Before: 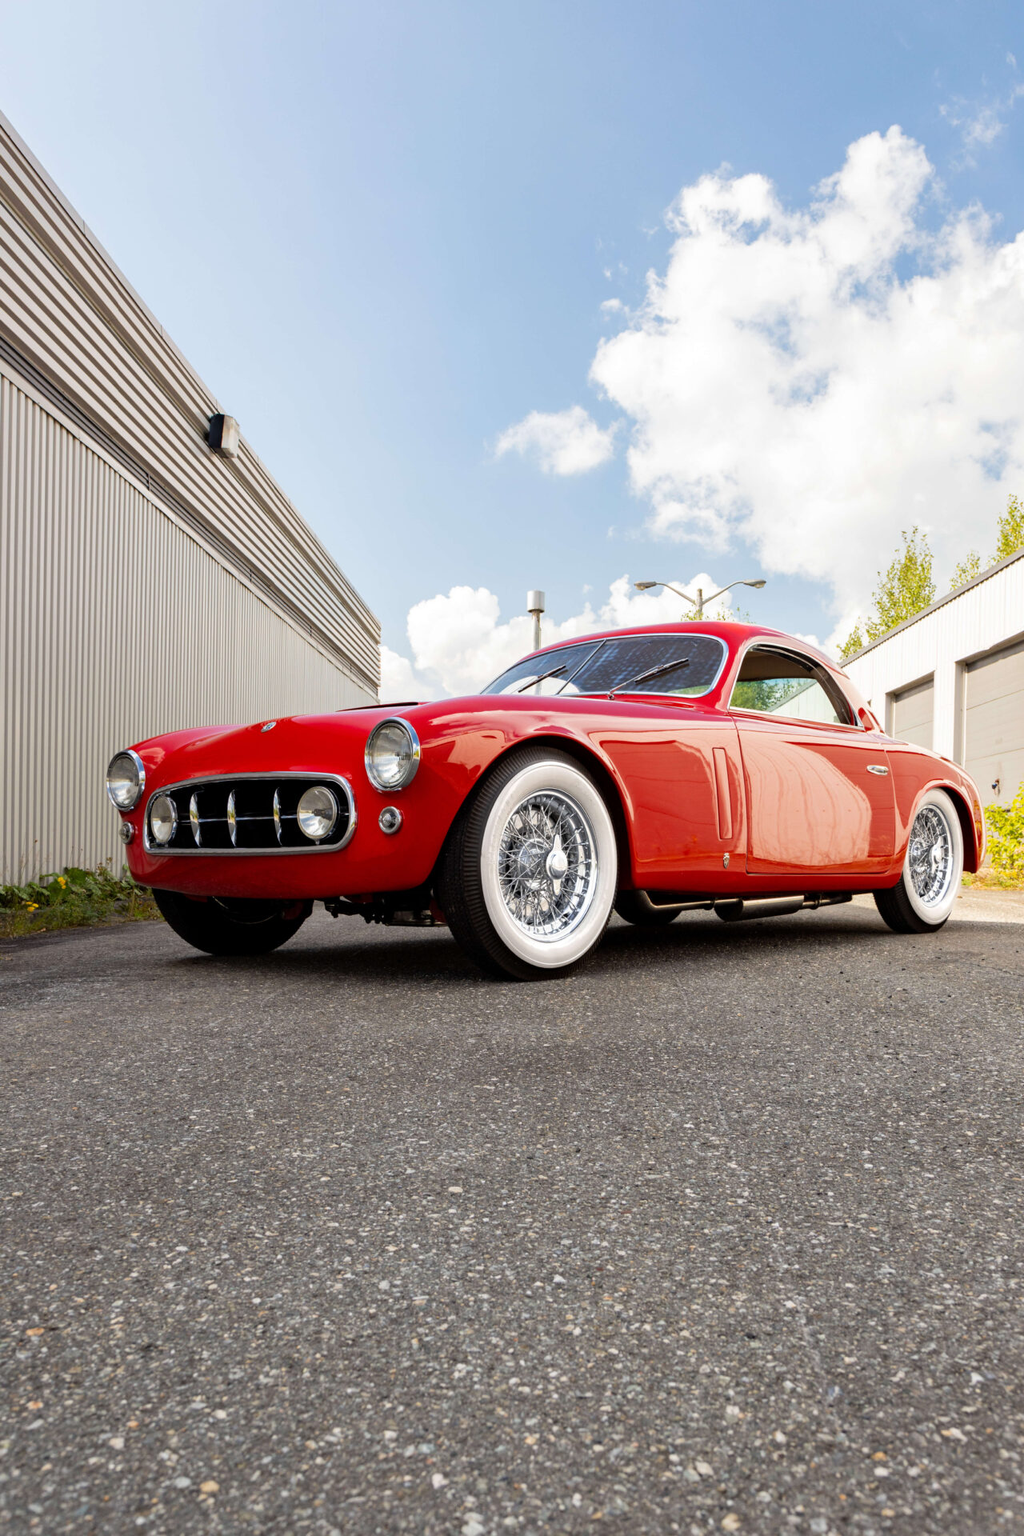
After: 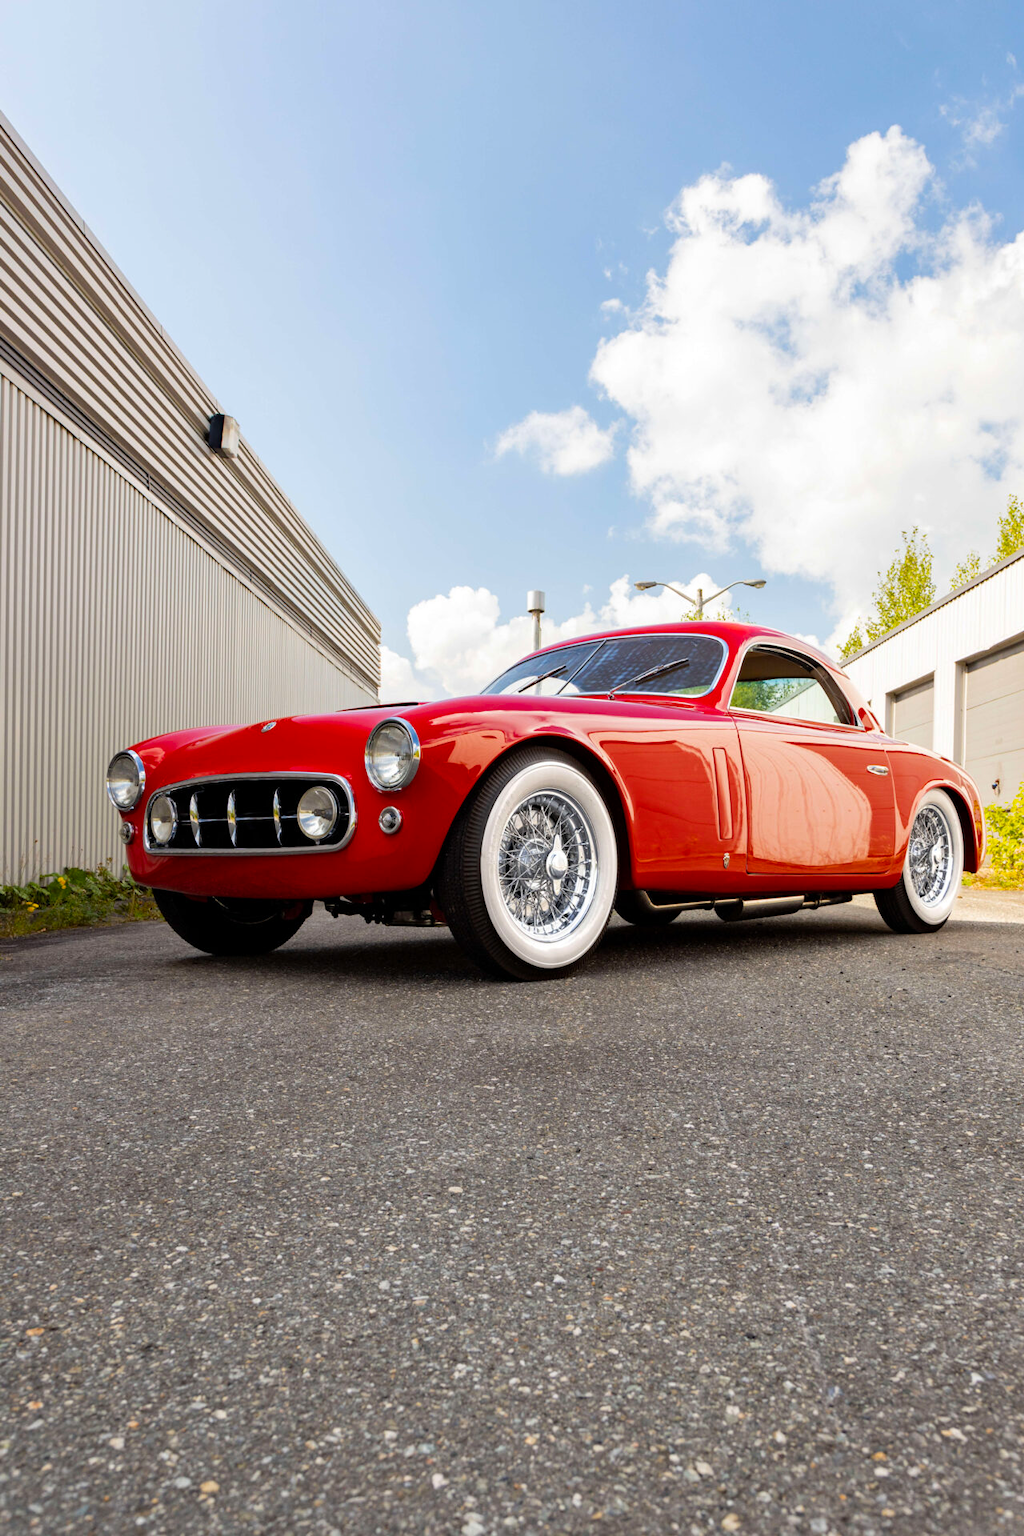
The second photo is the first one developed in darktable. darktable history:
color balance rgb: power › hue 74.67°, perceptual saturation grading › global saturation 19.927%
